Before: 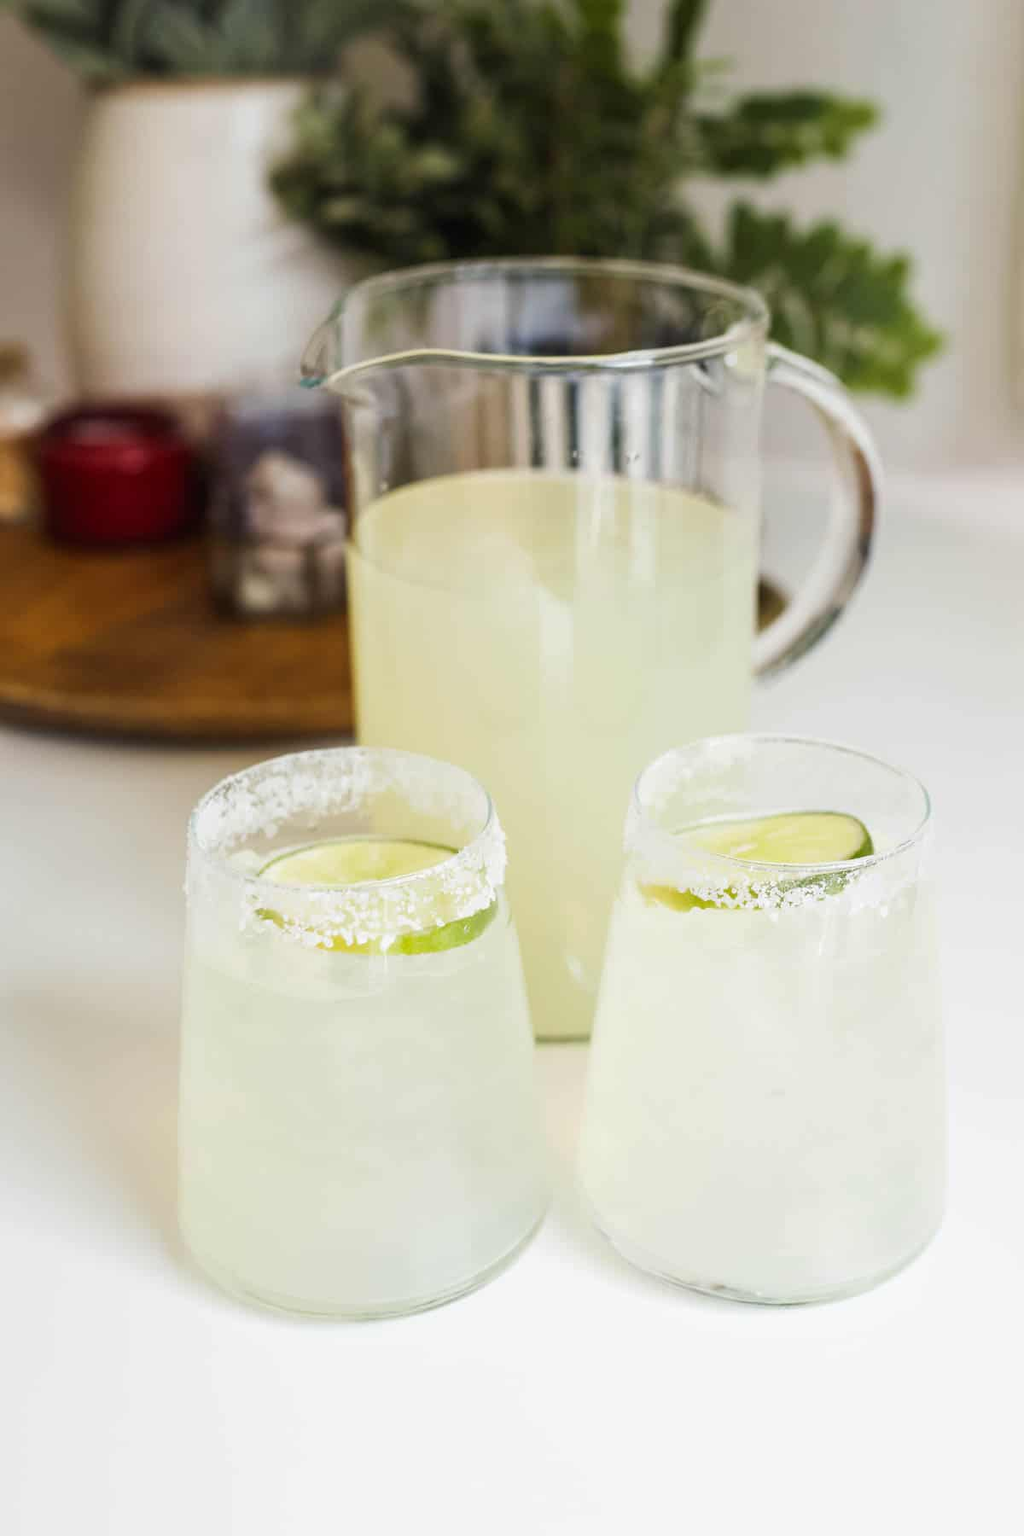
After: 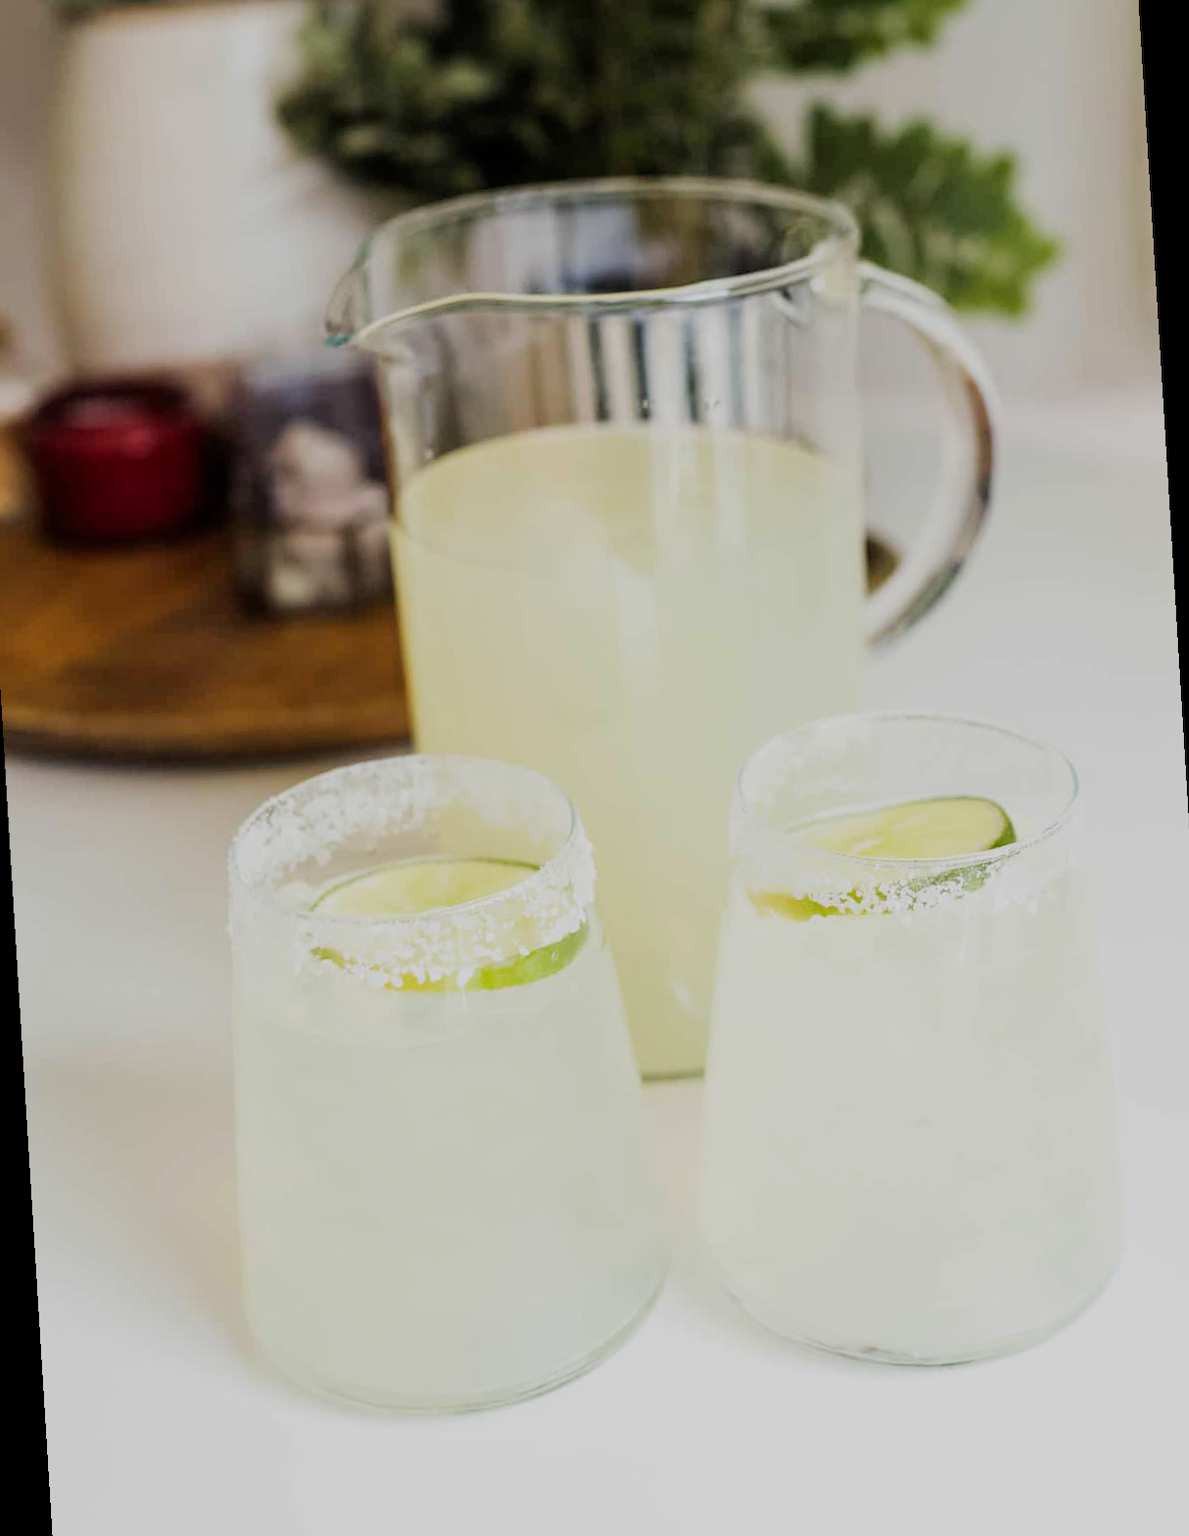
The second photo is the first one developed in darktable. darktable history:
rotate and perspective: rotation -3.52°, crop left 0.036, crop right 0.964, crop top 0.081, crop bottom 0.919
filmic rgb: black relative exposure -7.65 EV, white relative exposure 4.56 EV, hardness 3.61
